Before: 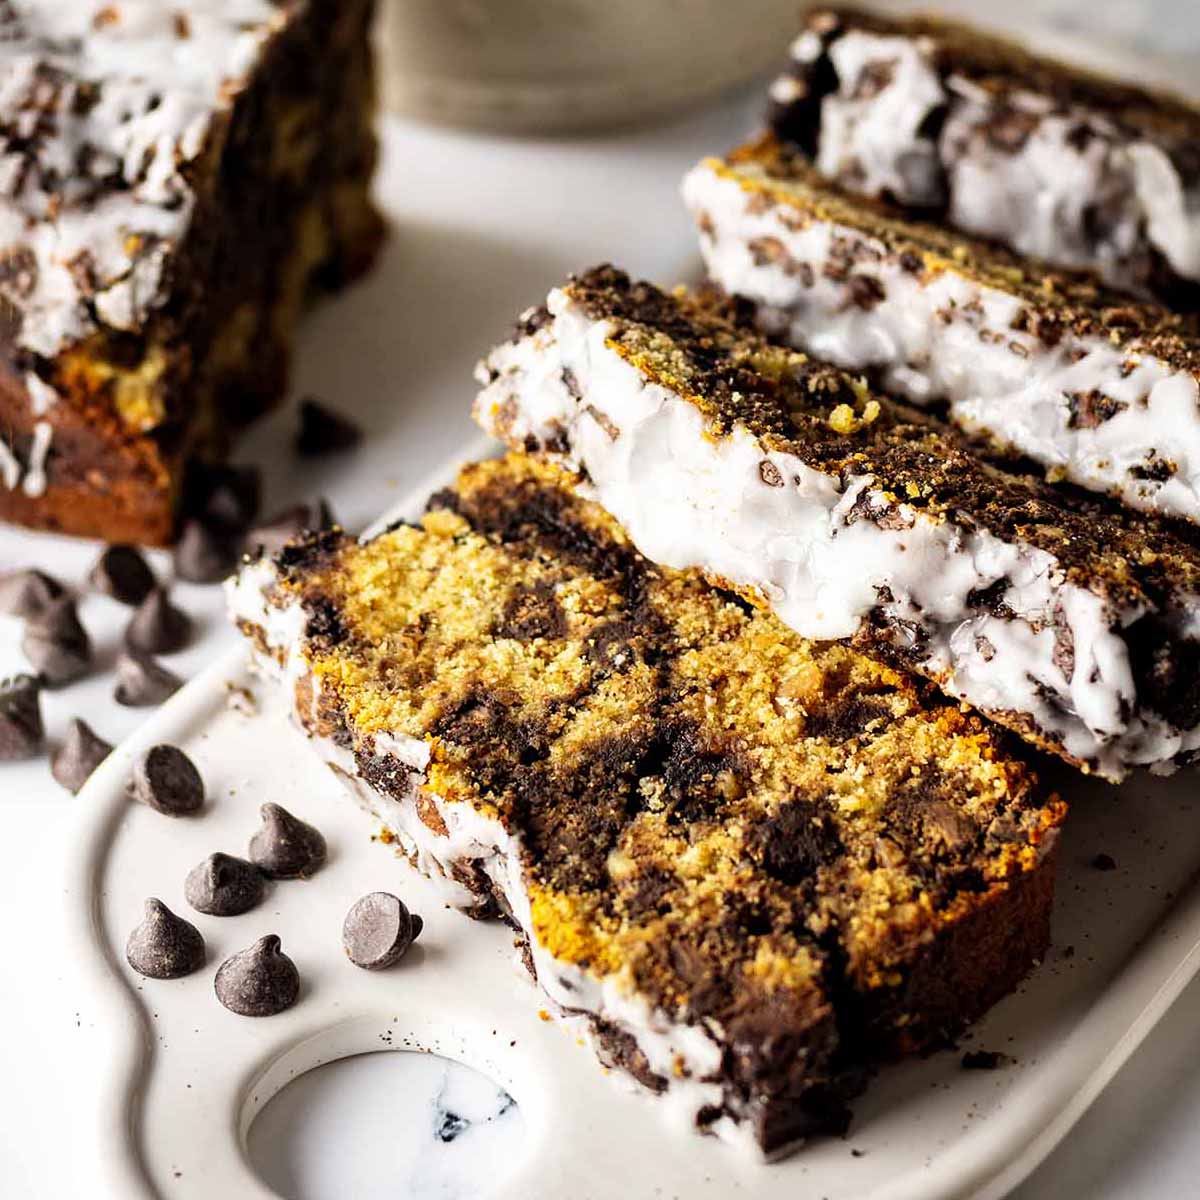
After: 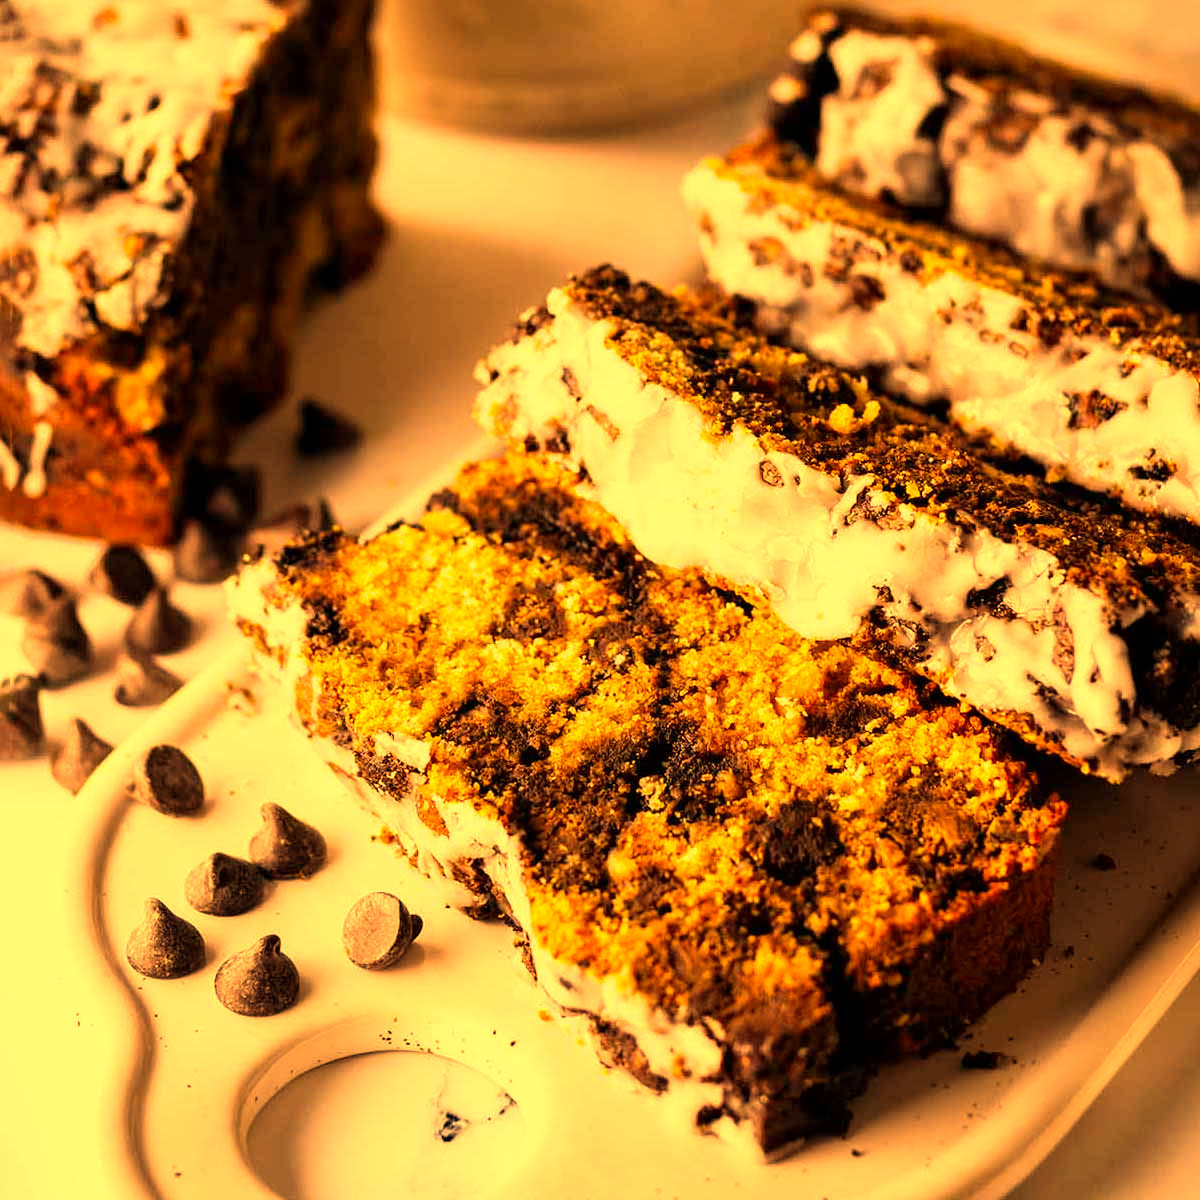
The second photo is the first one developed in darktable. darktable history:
white balance: red 1.467, blue 0.684
color correction: highlights a* 2.72, highlights b* 22.8
